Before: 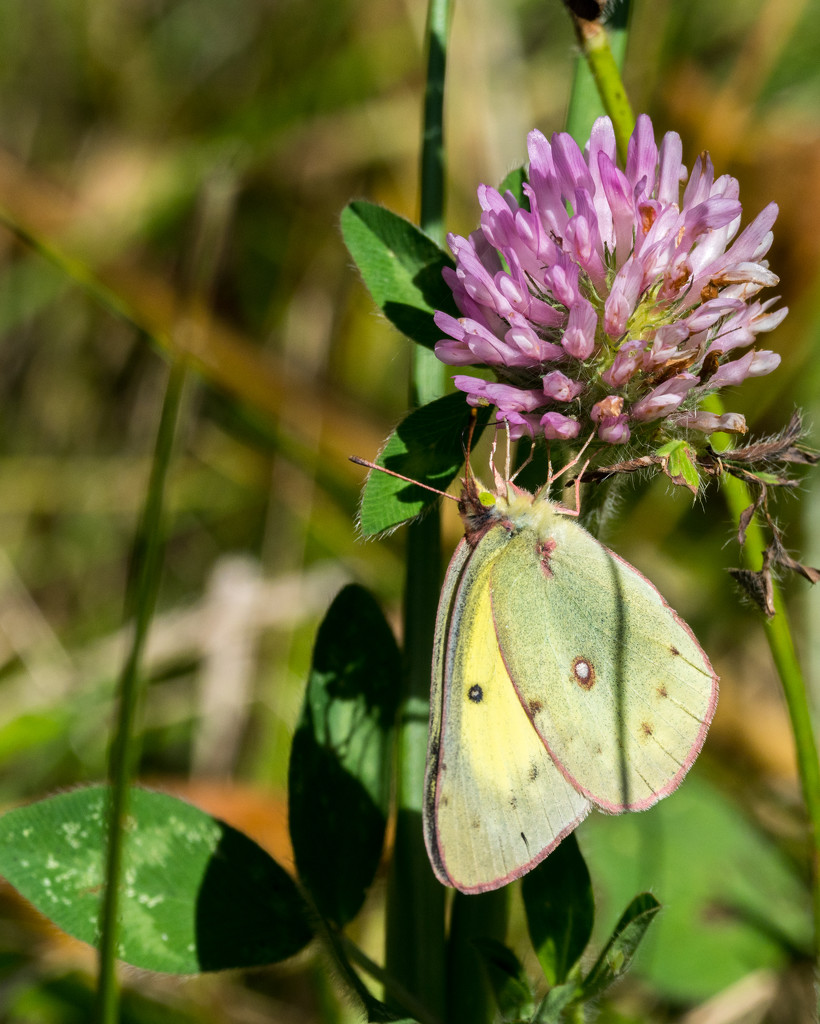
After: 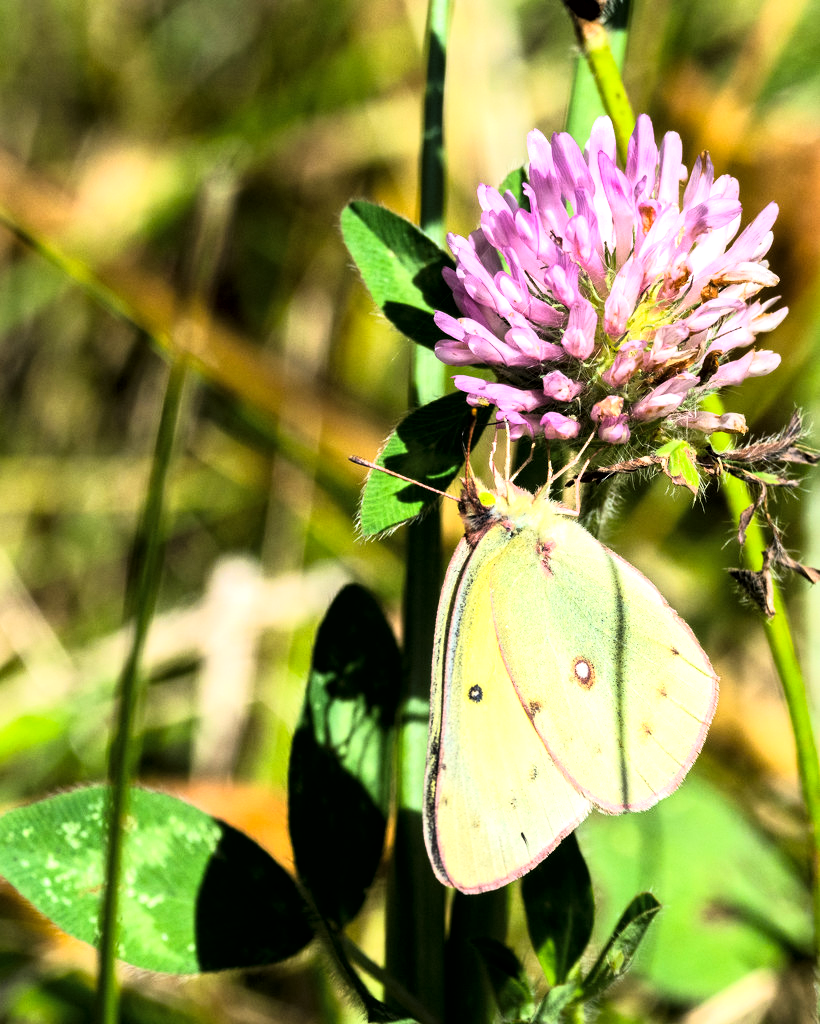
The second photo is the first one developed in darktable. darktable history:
exposure: black level correction 0, exposure 0.7 EV, compensate exposure bias true, compensate highlight preservation false
local contrast: highlights 100%, shadows 100%, detail 120%, midtone range 0.2
tone curve: curves: ch0 [(0.016, 0.011) (0.084, 0.026) (0.469, 0.508) (0.721, 0.862) (1, 1)], color space Lab, linked channels, preserve colors none
